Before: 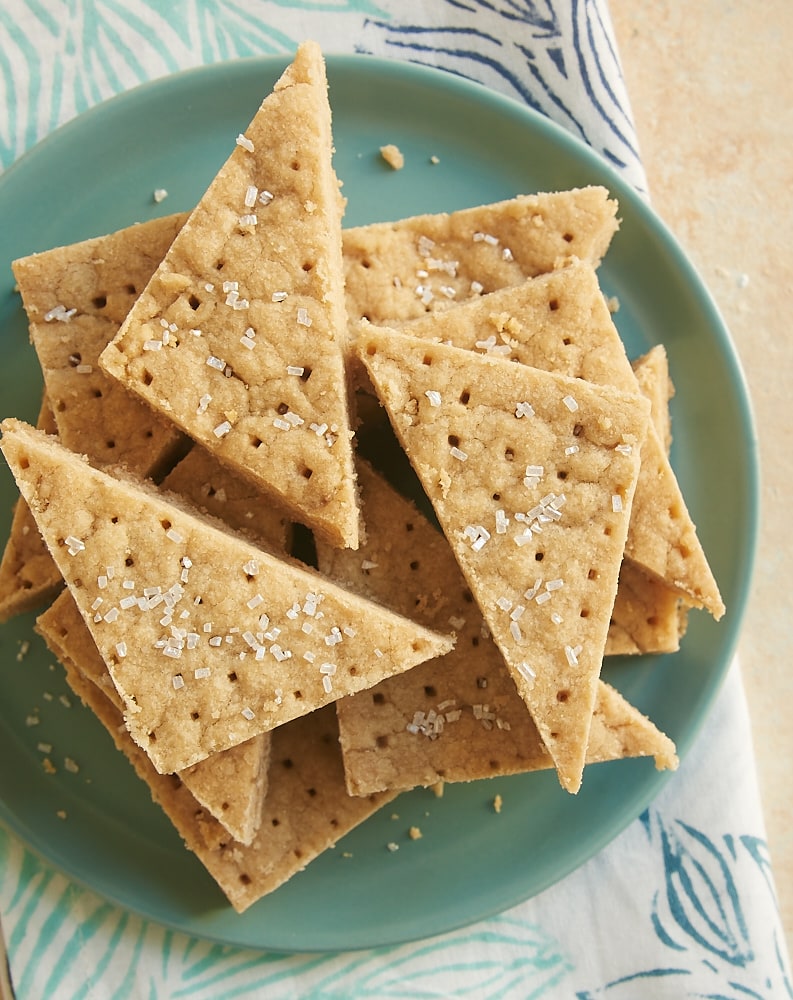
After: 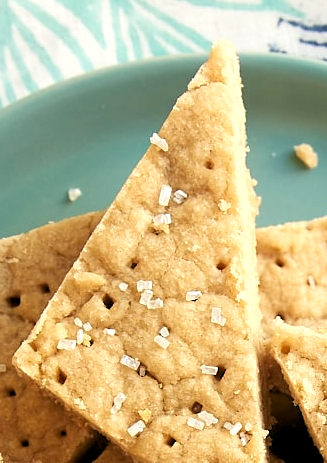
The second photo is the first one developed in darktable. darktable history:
exposure: black level correction 0.007, exposure 0.158 EV, compensate highlight preservation false
levels: levels [0.062, 0.494, 0.925]
crop and rotate: left 10.949%, top 0.108%, right 47.702%, bottom 53.524%
